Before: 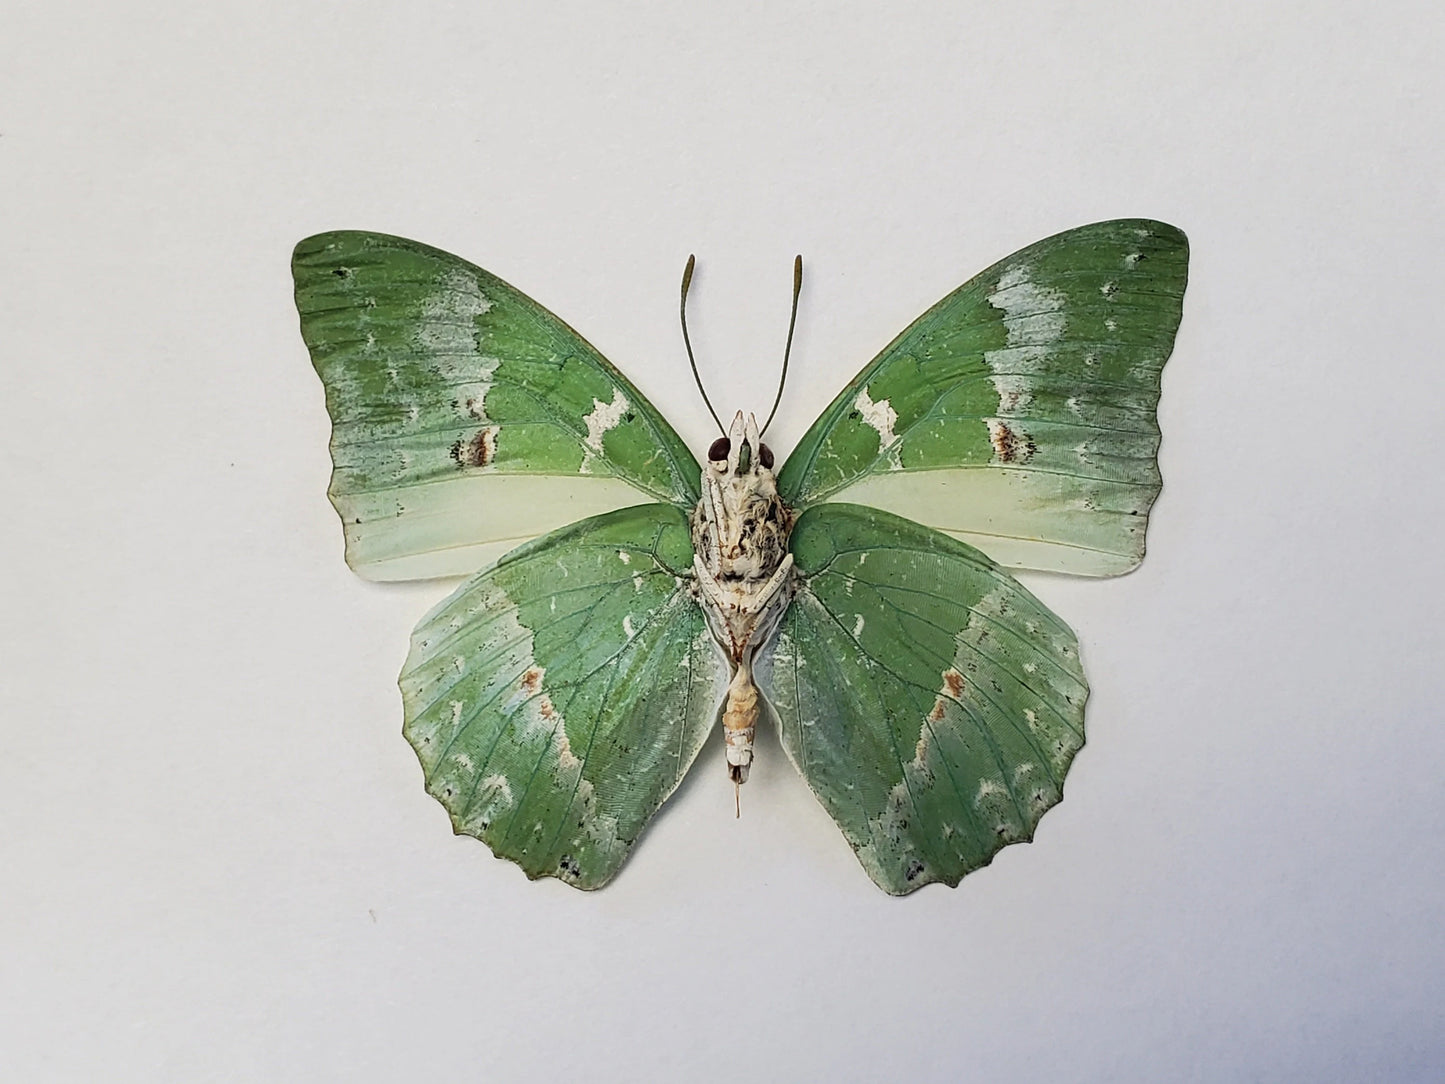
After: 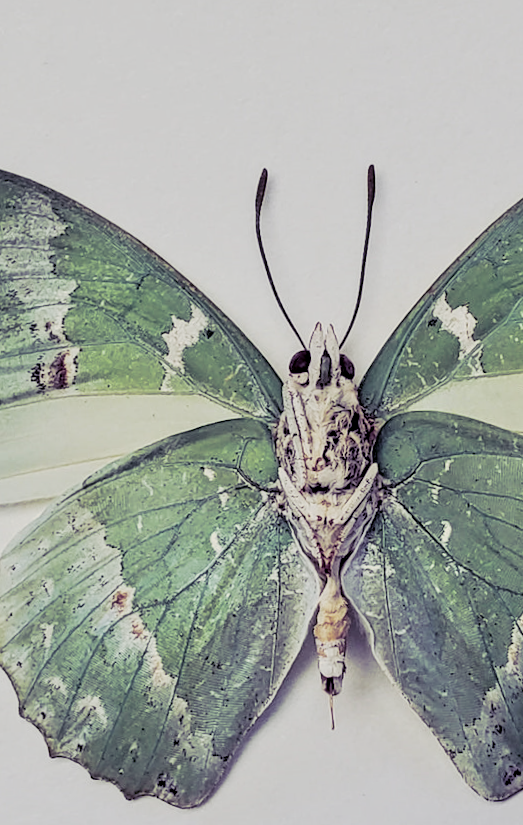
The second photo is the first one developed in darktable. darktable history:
split-toning: shadows › hue 255.6°, shadows › saturation 0.66, highlights › hue 43.2°, highlights › saturation 0.68, balance -50.1
sigmoid: skew -0.2, preserve hue 0%, red attenuation 0.1, red rotation 0.035, green attenuation 0.1, green rotation -0.017, blue attenuation 0.15, blue rotation -0.052, base primaries Rec2020
exposure: exposure -0.041 EV, compensate highlight preservation false
crop and rotate: left 29.476%, top 10.214%, right 35.32%, bottom 17.333%
rotate and perspective: rotation -2.29°, automatic cropping off
tone equalizer: -7 EV 0.15 EV, -6 EV 0.6 EV, -5 EV 1.15 EV, -4 EV 1.33 EV, -3 EV 1.15 EV, -2 EV 0.6 EV, -1 EV 0.15 EV, mask exposure compensation -0.5 EV
local contrast: highlights 25%, shadows 75%, midtone range 0.75
